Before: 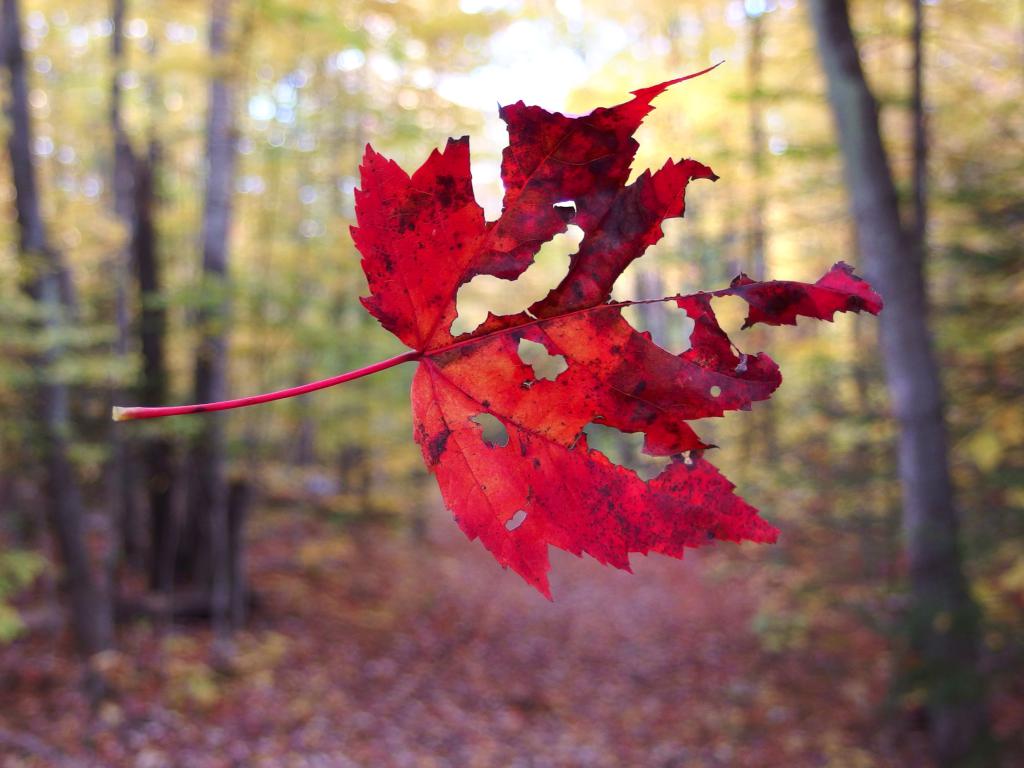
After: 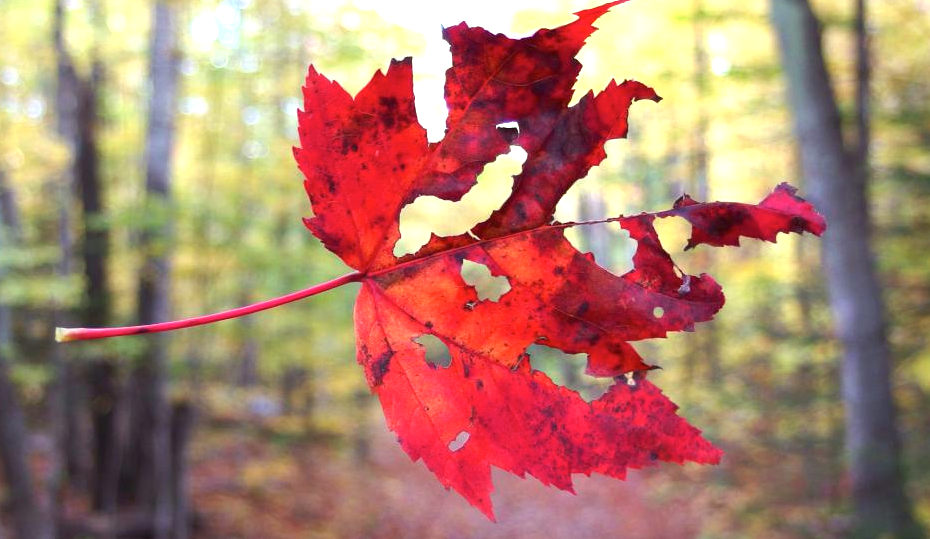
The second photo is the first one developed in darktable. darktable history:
rotate and perspective: automatic cropping original format, crop left 0, crop top 0
exposure: black level correction 0, exposure 0.7 EV, compensate exposure bias true, compensate highlight preservation false
crop: left 5.596%, top 10.314%, right 3.534%, bottom 19.395%
color correction: highlights a* -8, highlights b* 3.1
